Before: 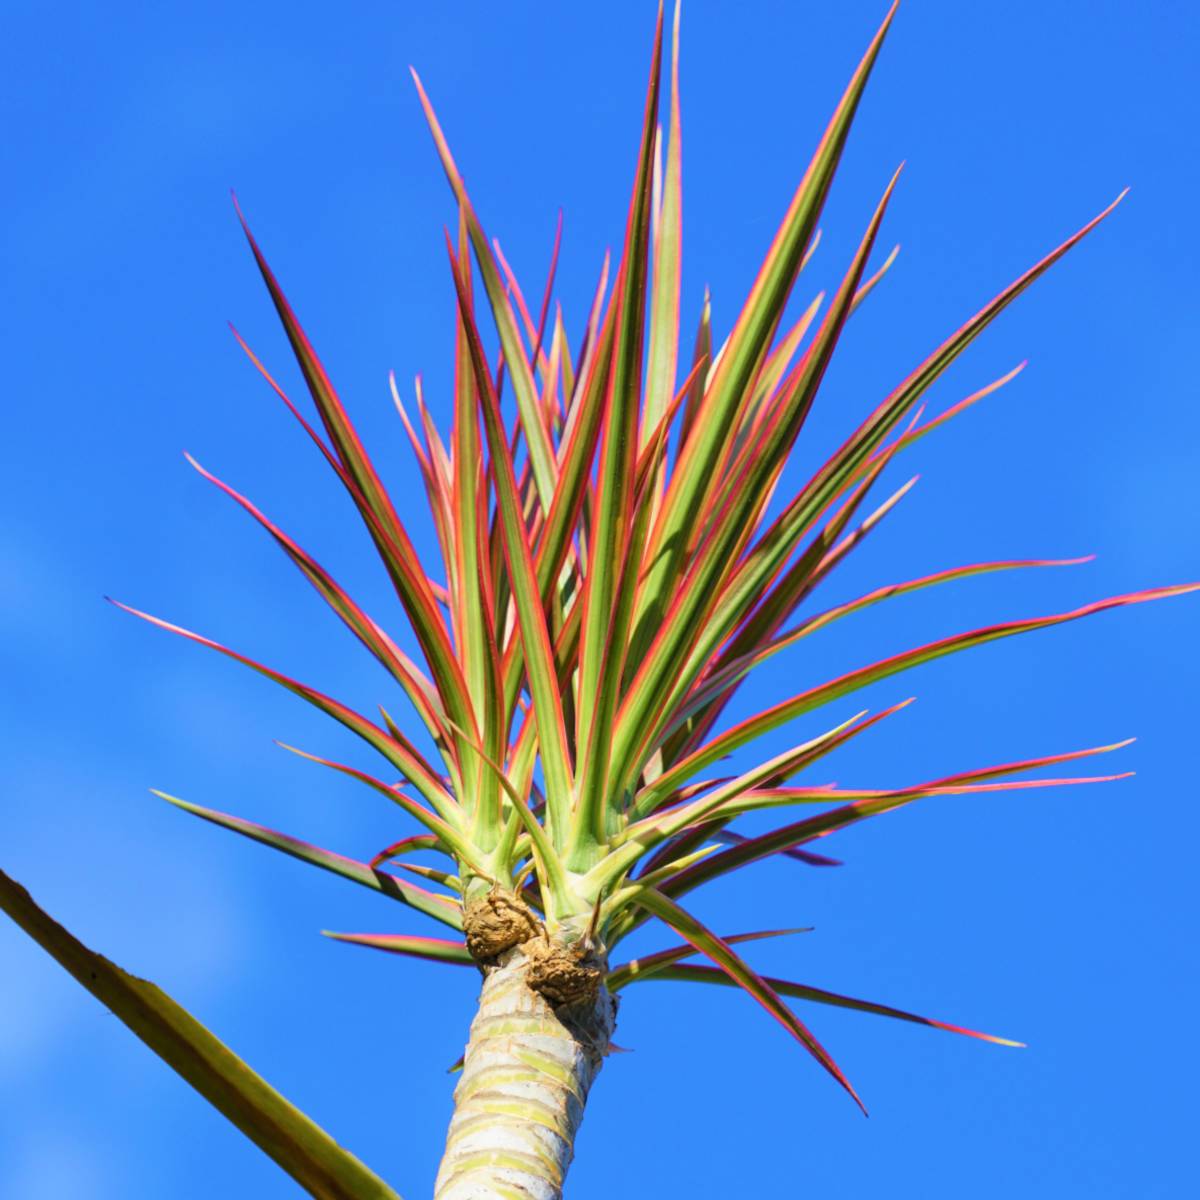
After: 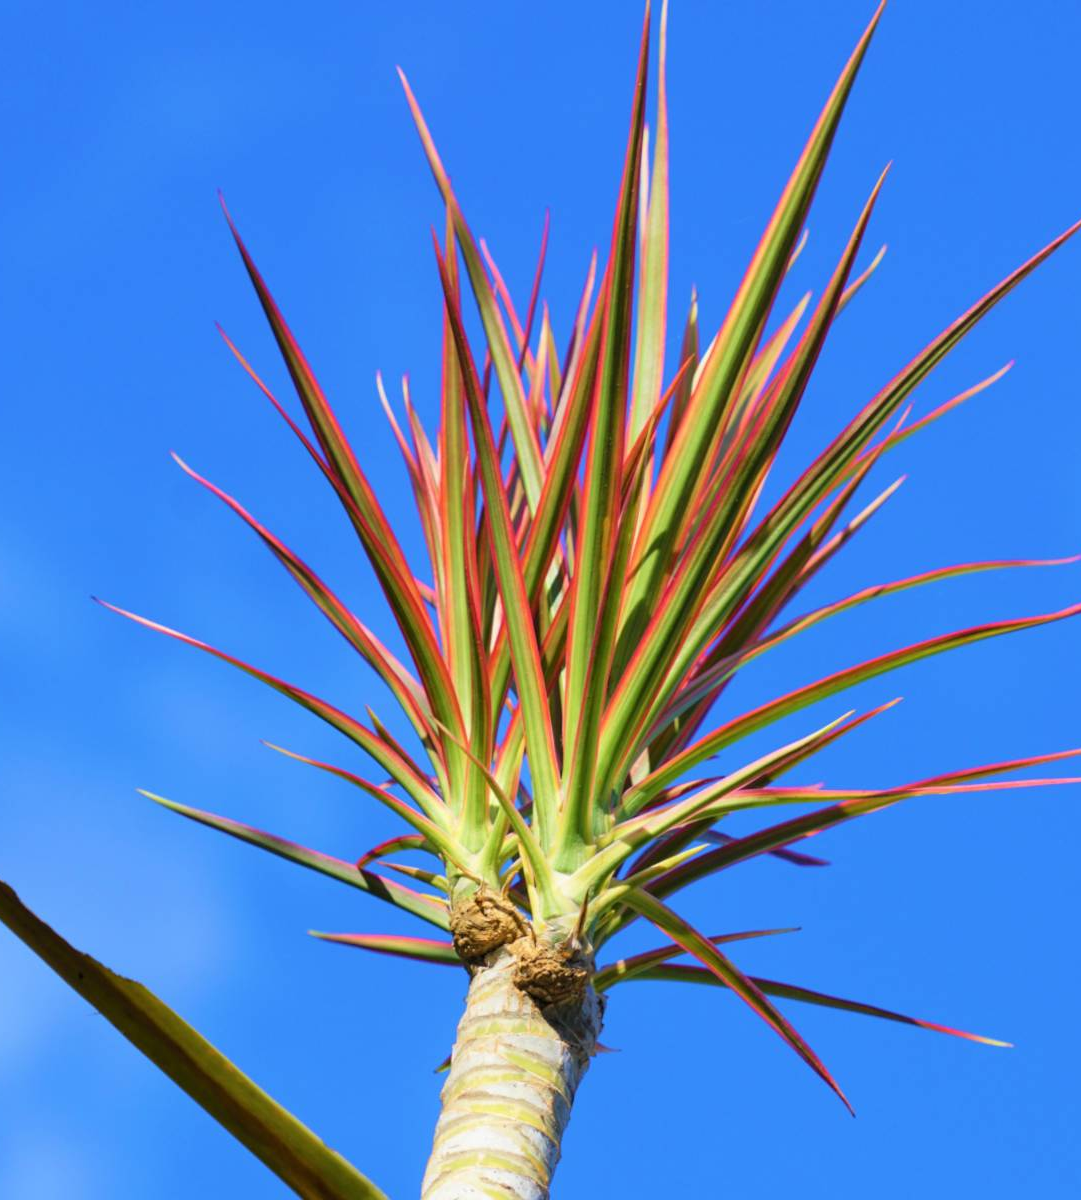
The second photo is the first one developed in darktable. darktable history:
crop and rotate: left 1.088%, right 8.807%
white balance: red 1, blue 1
